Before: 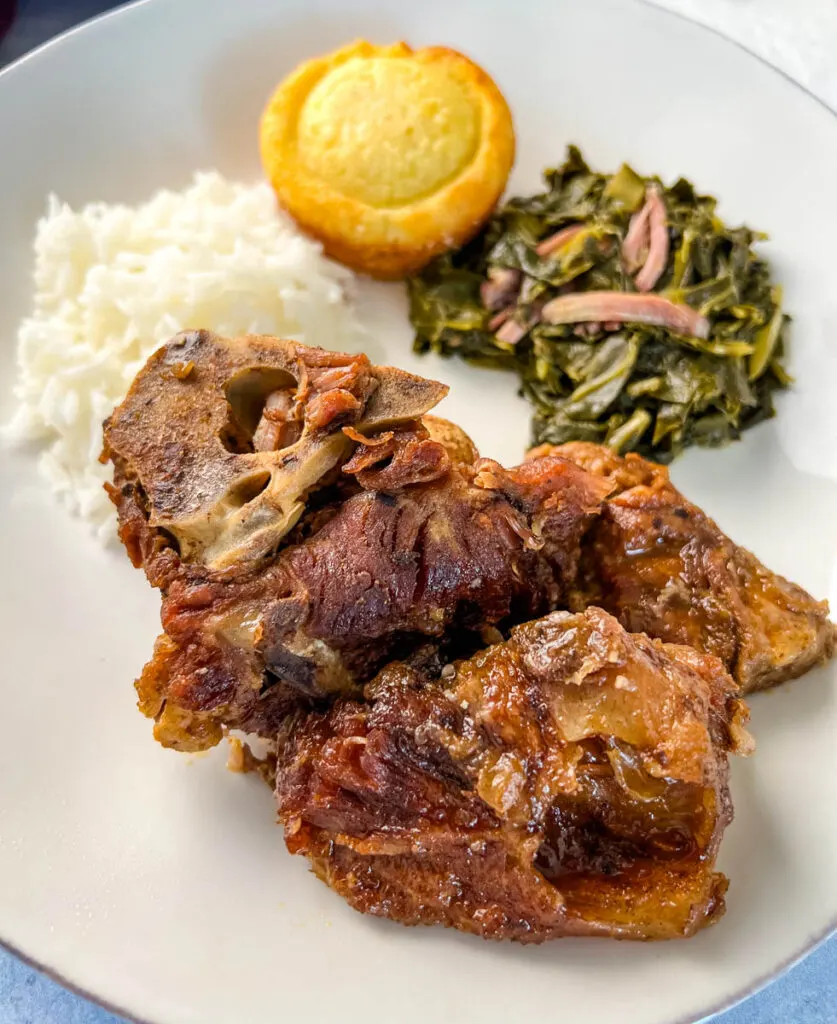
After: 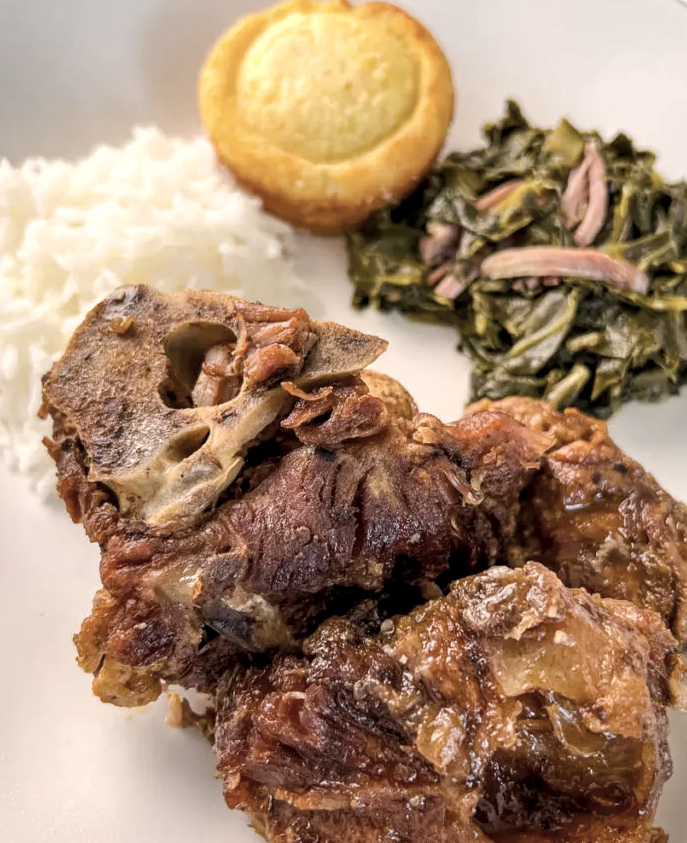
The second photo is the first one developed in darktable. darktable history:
color correction: highlights a* 5.61, highlights b* 5.26, saturation 0.666
local contrast: highlights 103%, shadows 101%, detail 119%, midtone range 0.2
crop and rotate: left 7.397%, top 4.42%, right 10.509%, bottom 13.246%
